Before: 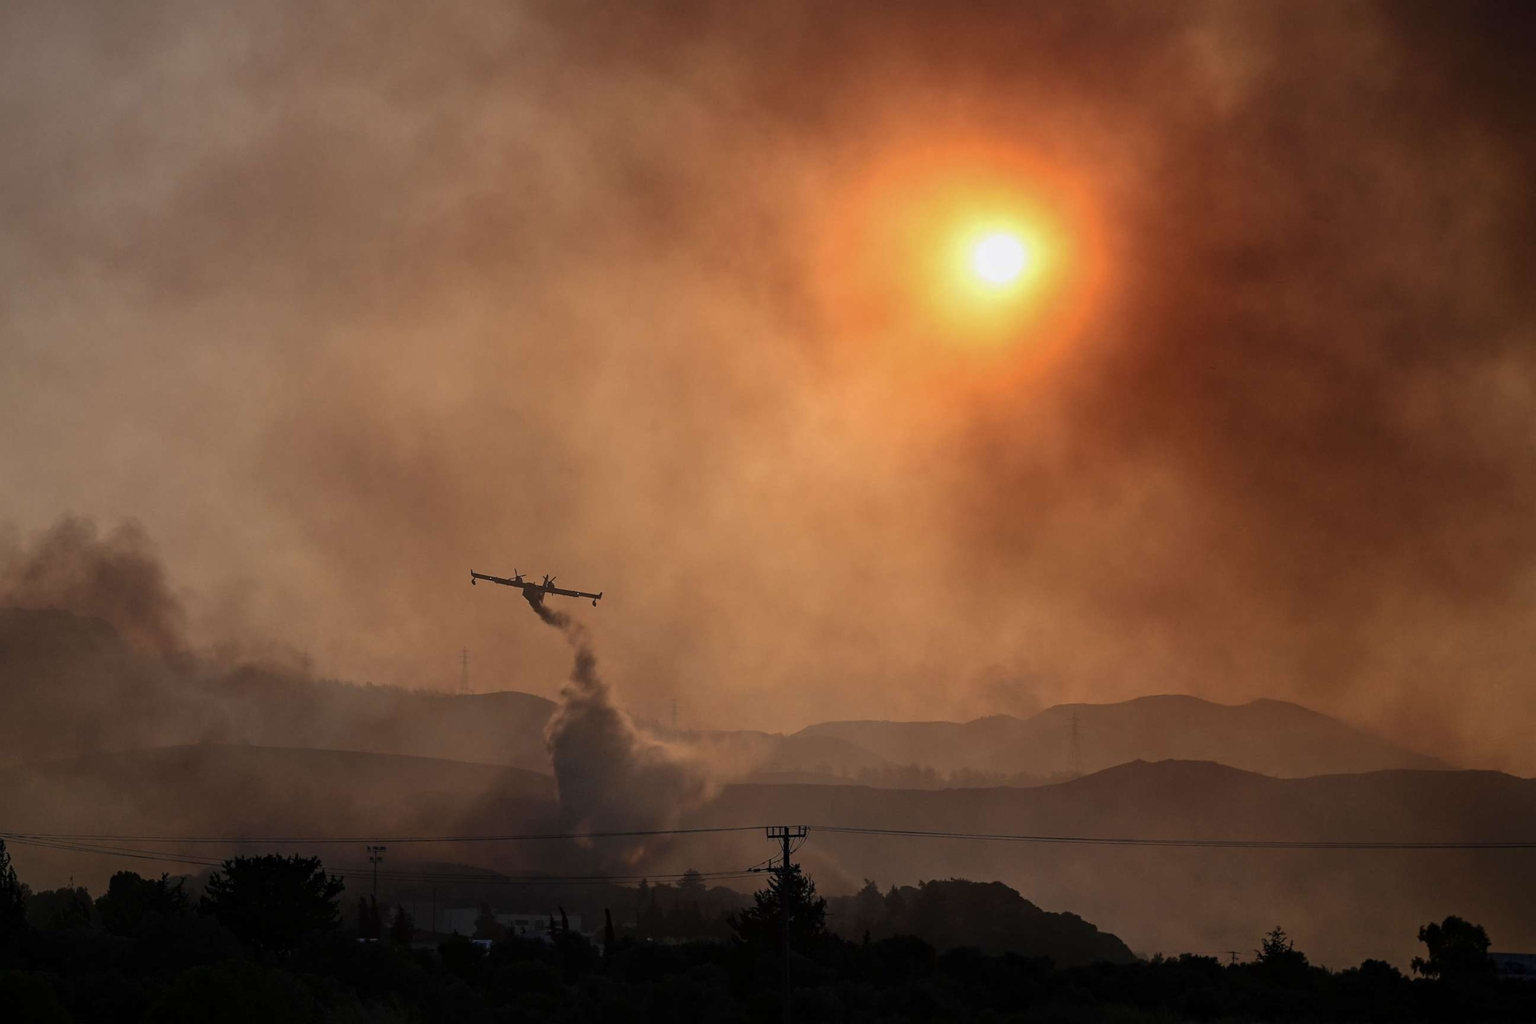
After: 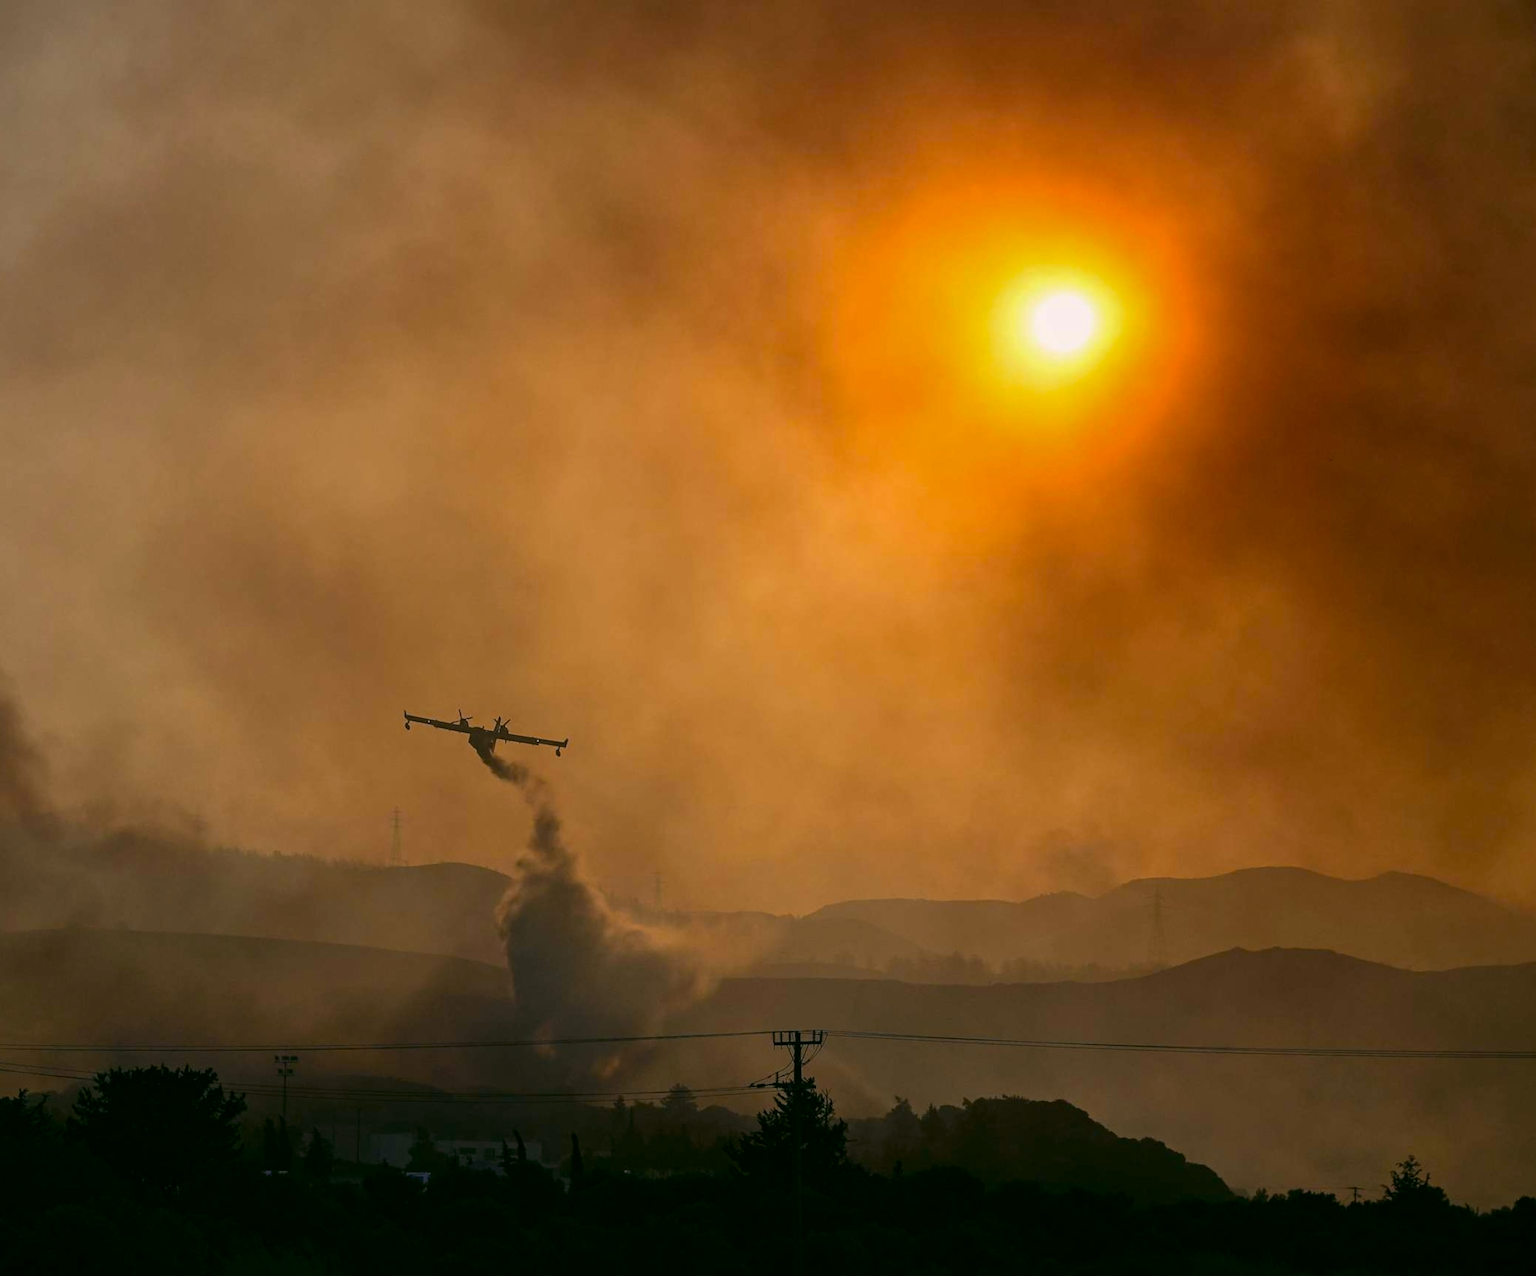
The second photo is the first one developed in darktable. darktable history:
crop and rotate: left 9.597%, right 10.195%
vignetting: fall-off start 116.67%, fall-off radius 59.26%, brightness -0.31, saturation -0.056
color balance rgb: perceptual saturation grading › global saturation 20%, global vibrance 20%
color correction: highlights a* 4.02, highlights b* 4.98, shadows a* -7.55, shadows b* 4.98
